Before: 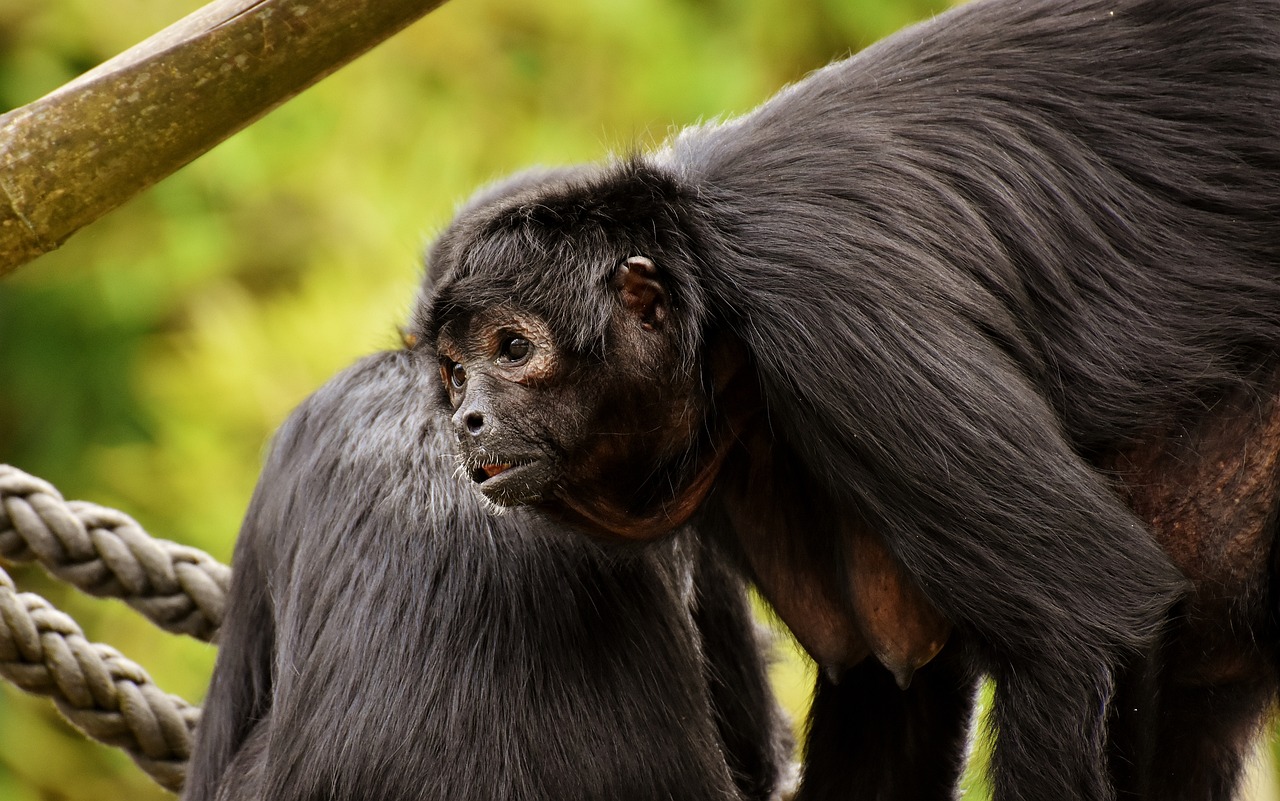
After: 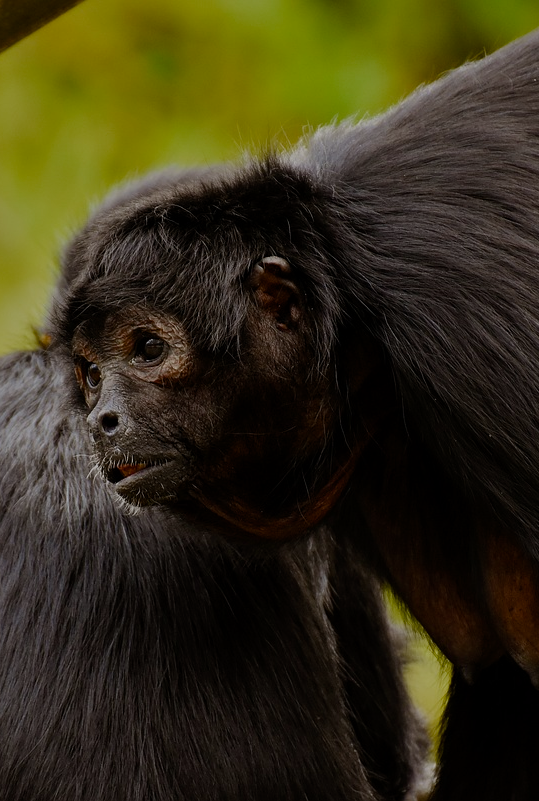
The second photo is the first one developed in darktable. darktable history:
crop: left 28.583%, right 29.231%
base curve: curves: ch0 [(0, 0) (0.088, 0.125) (0.176, 0.251) (0.354, 0.501) (0.613, 0.749) (1, 0.877)], preserve colors none
tone equalizer: -8 EV -2 EV, -7 EV -2 EV, -6 EV -2 EV, -5 EV -2 EV, -4 EV -2 EV, -3 EV -2 EV, -2 EV -2 EV, -1 EV -1.63 EV, +0 EV -2 EV
color balance rgb: perceptual saturation grading › global saturation 20%, perceptual saturation grading › highlights -50%, perceptual saturation grading › shadows 30%
